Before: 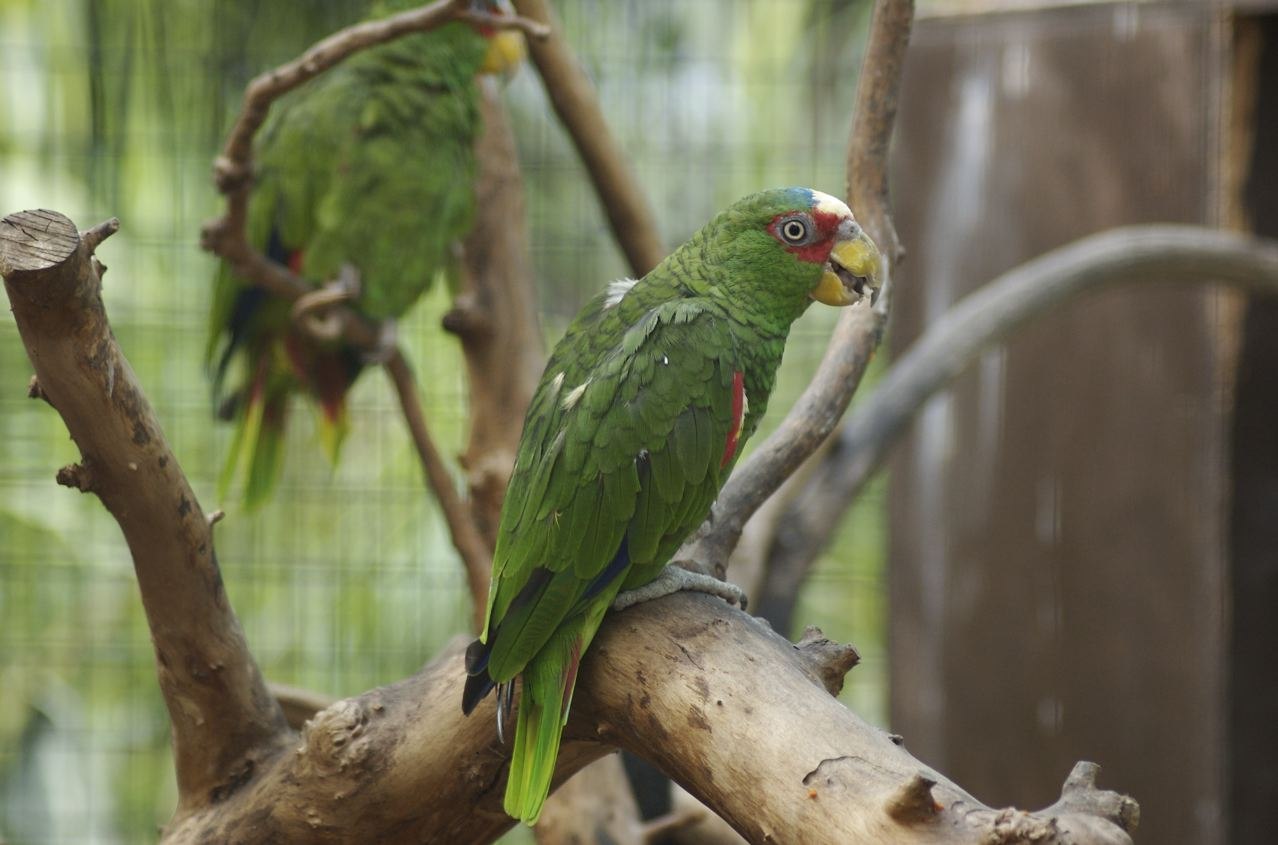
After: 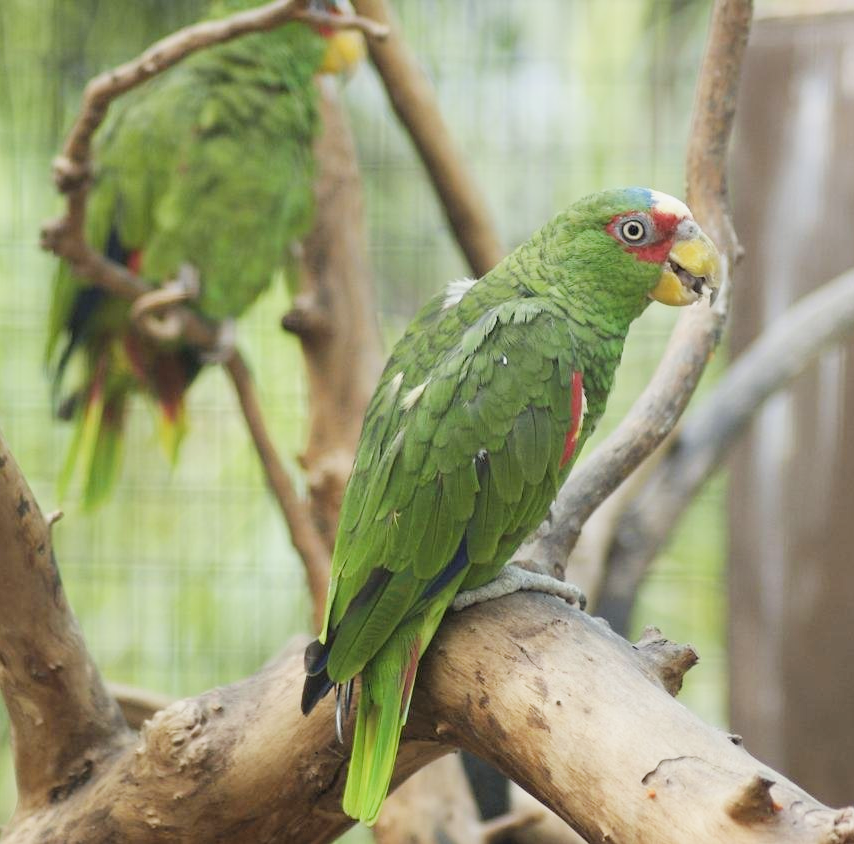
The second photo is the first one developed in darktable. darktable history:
crop and rotate: left 12.75%, right 20.402%
filmic rgb: black relative exposure -7.65 EV, white relative exposure 4.56 EV, hardness 3.61
exposure: exposure 1.16 EV, compensate highlight preservation false
